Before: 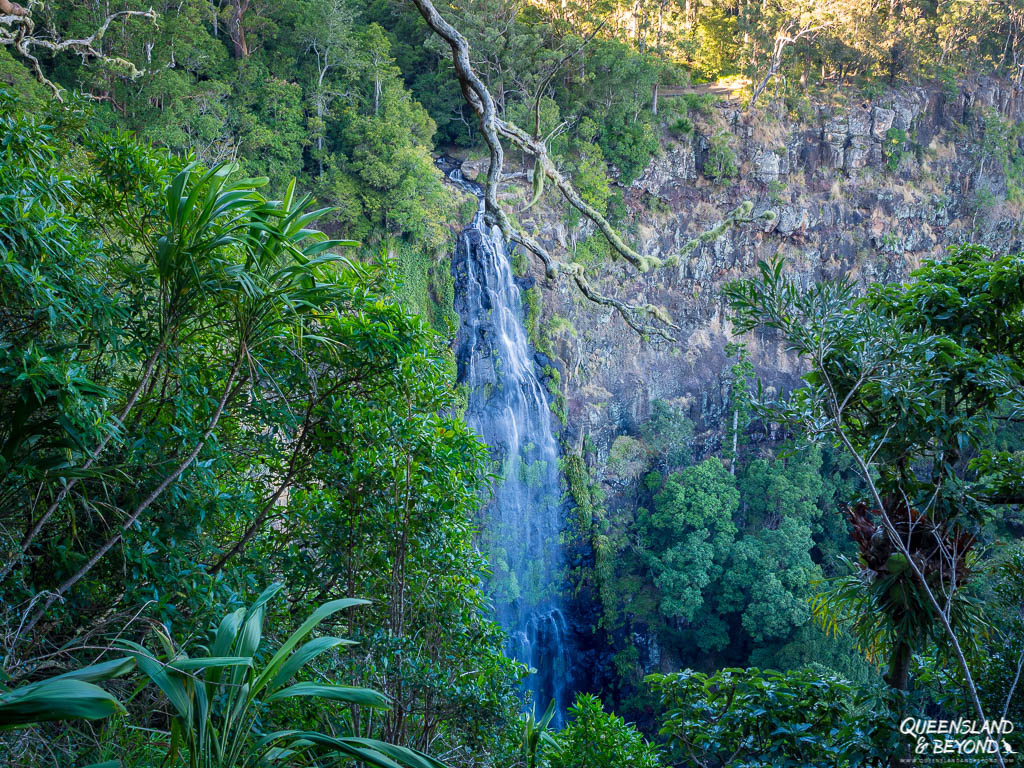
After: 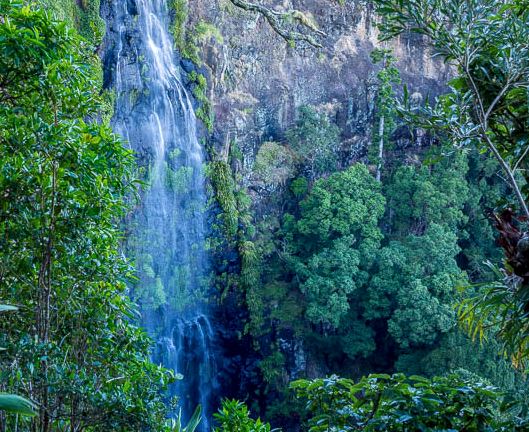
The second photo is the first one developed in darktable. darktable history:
local contrast: on, module defaults
crop: left 34.63%, top 38.349%, right 13.671%, bottom 5.32%
